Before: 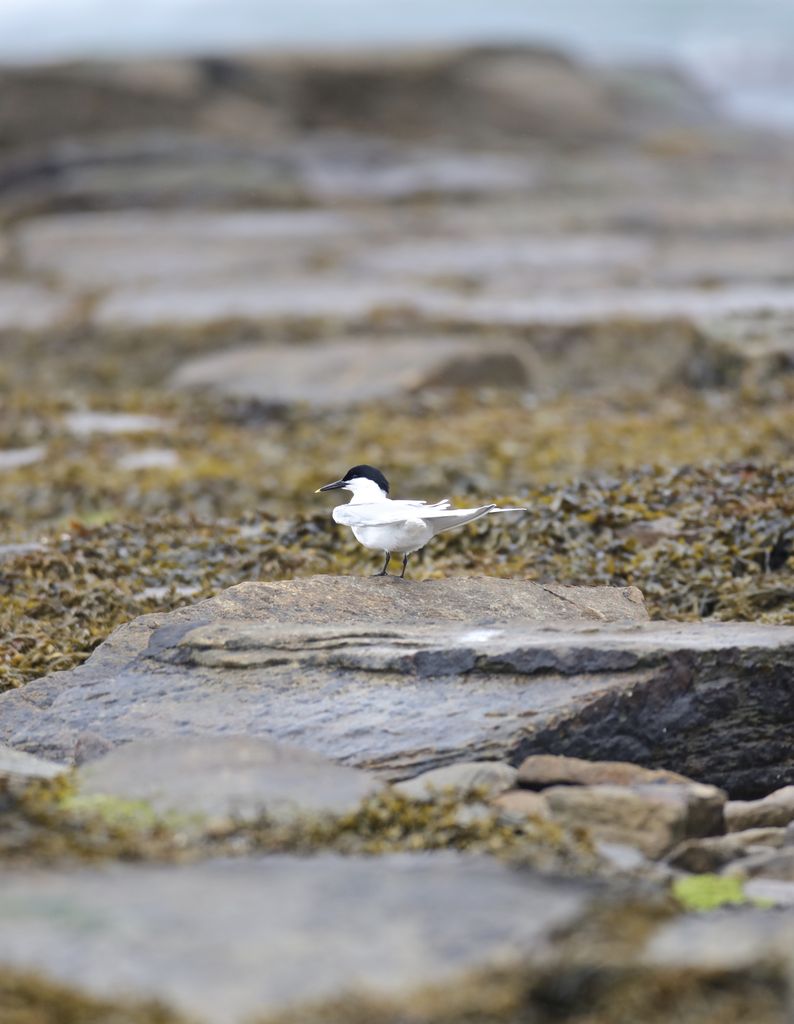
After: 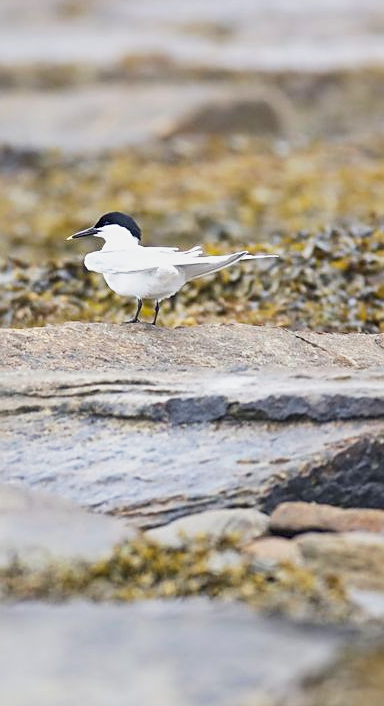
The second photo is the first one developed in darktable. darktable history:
sharpen: on, module defaults
crop: left 31.347%, top 24.76%, right 20.259%, bottom 6.231%
base curve: curves: ch0 [(0, 0) (0.088, 0.125) (0.176, 0.251) (0.354, 0.501) (0.613, 0.749) (1, 0.877)], preserve colors none
